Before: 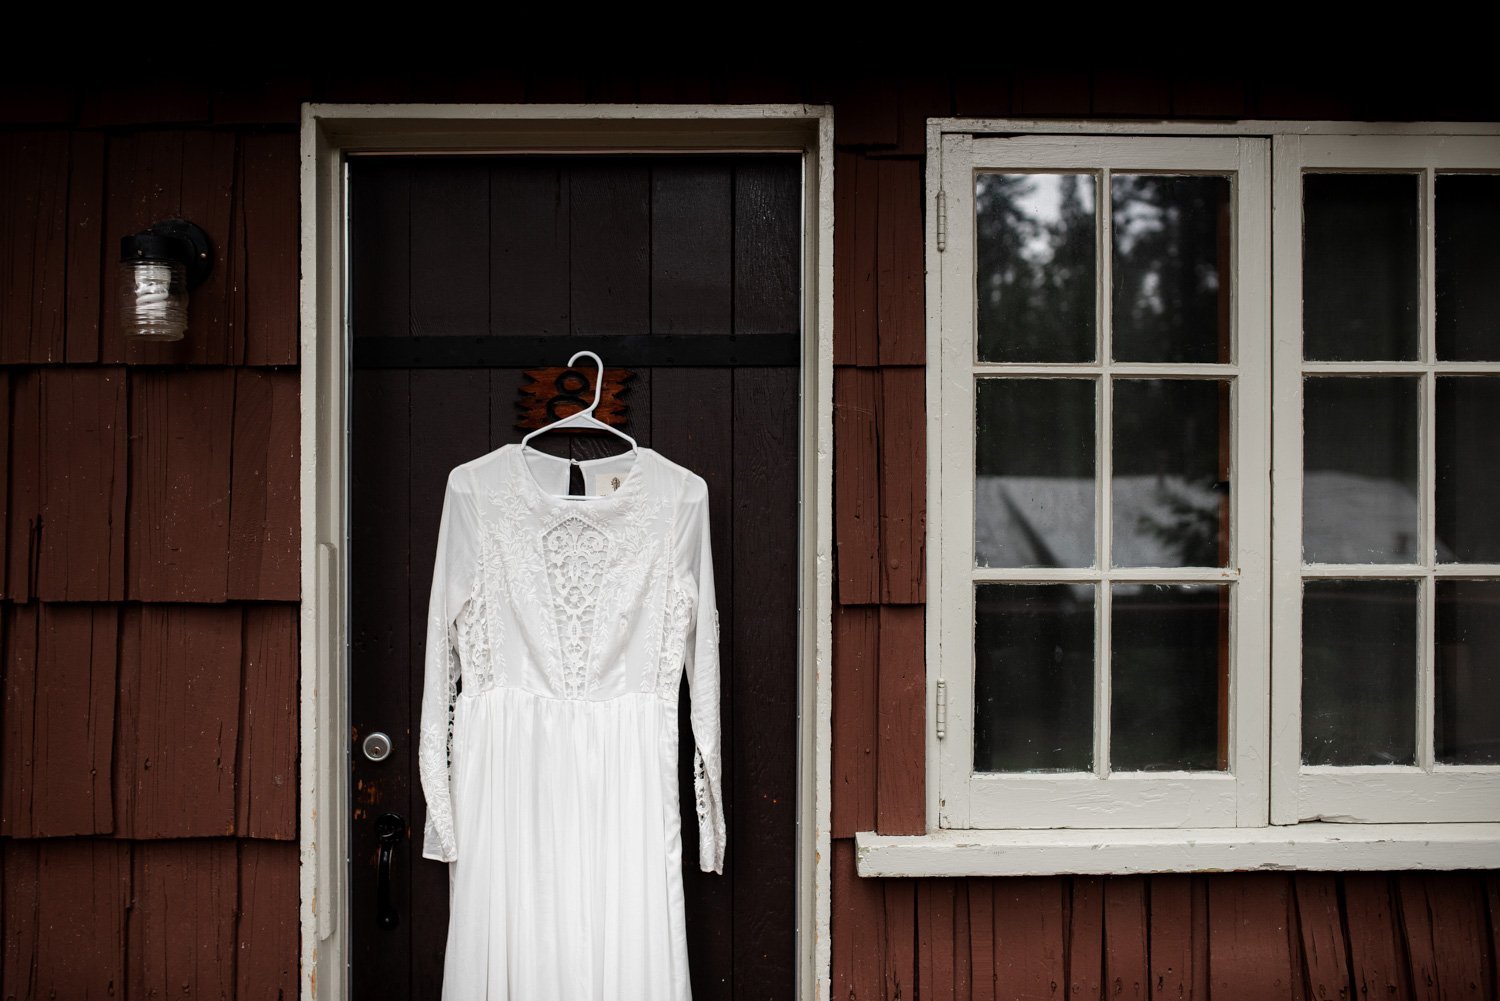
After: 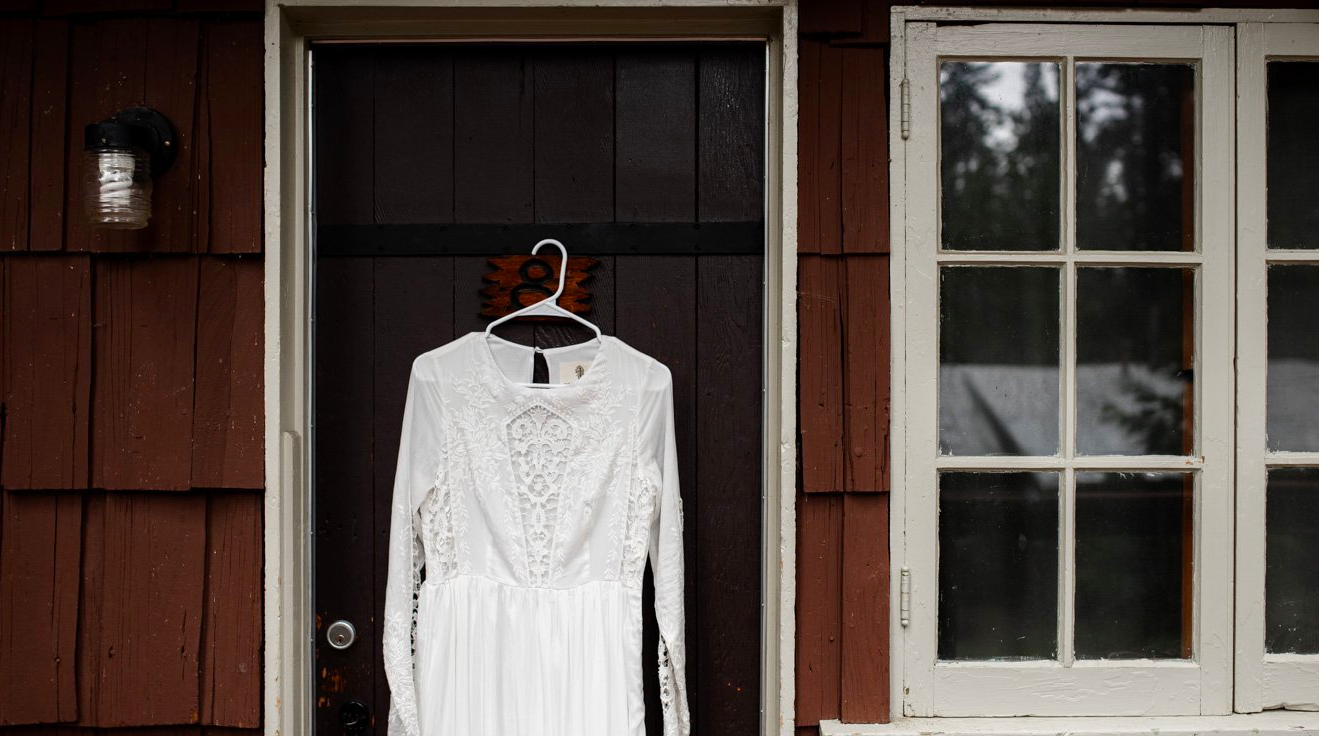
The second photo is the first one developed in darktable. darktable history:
crop and rotate: left 2.425%, top 11.305%, right 9.6%, bottom 15.08%
color balance: output saturation 120%
